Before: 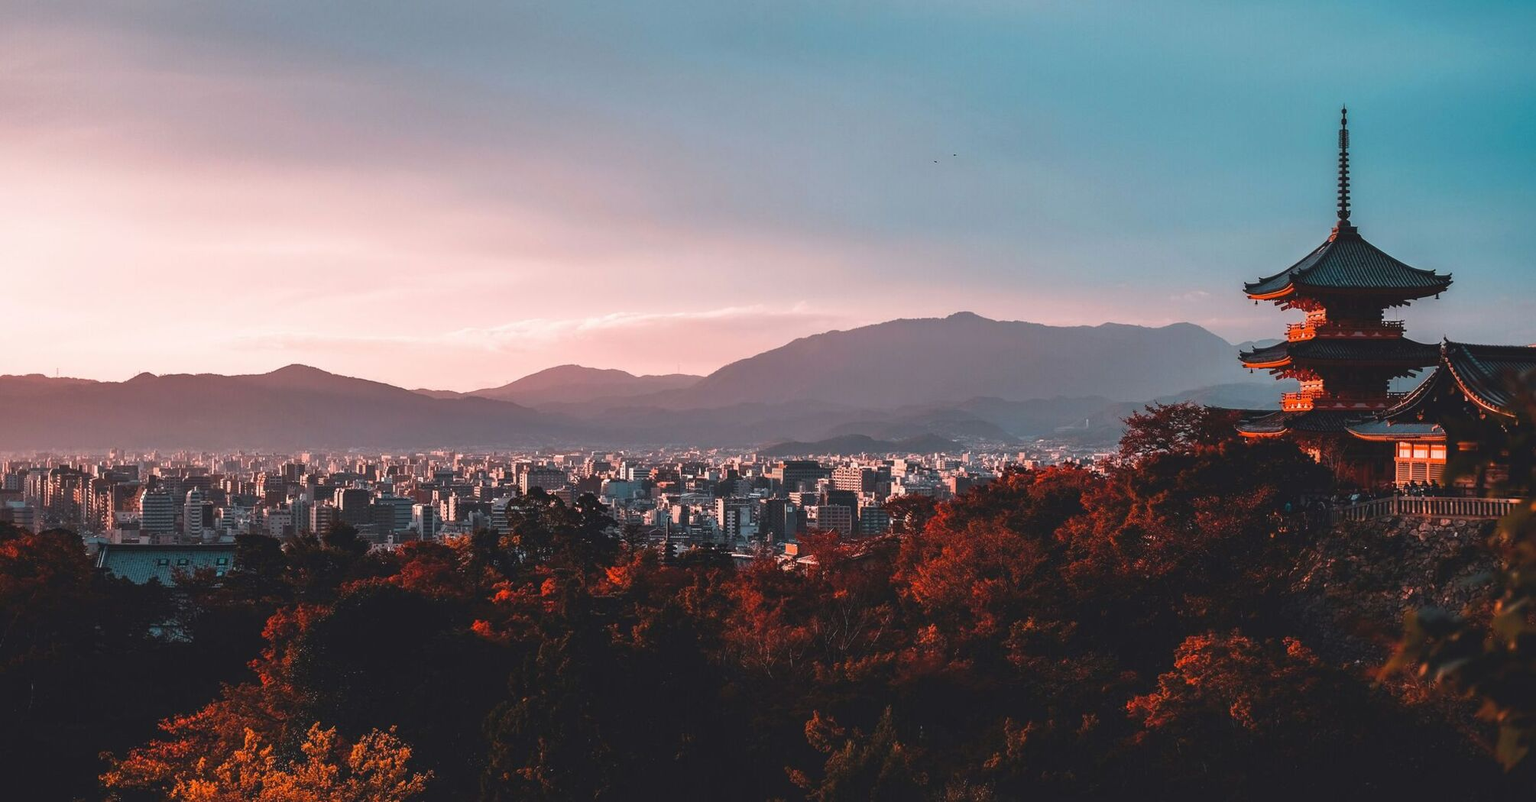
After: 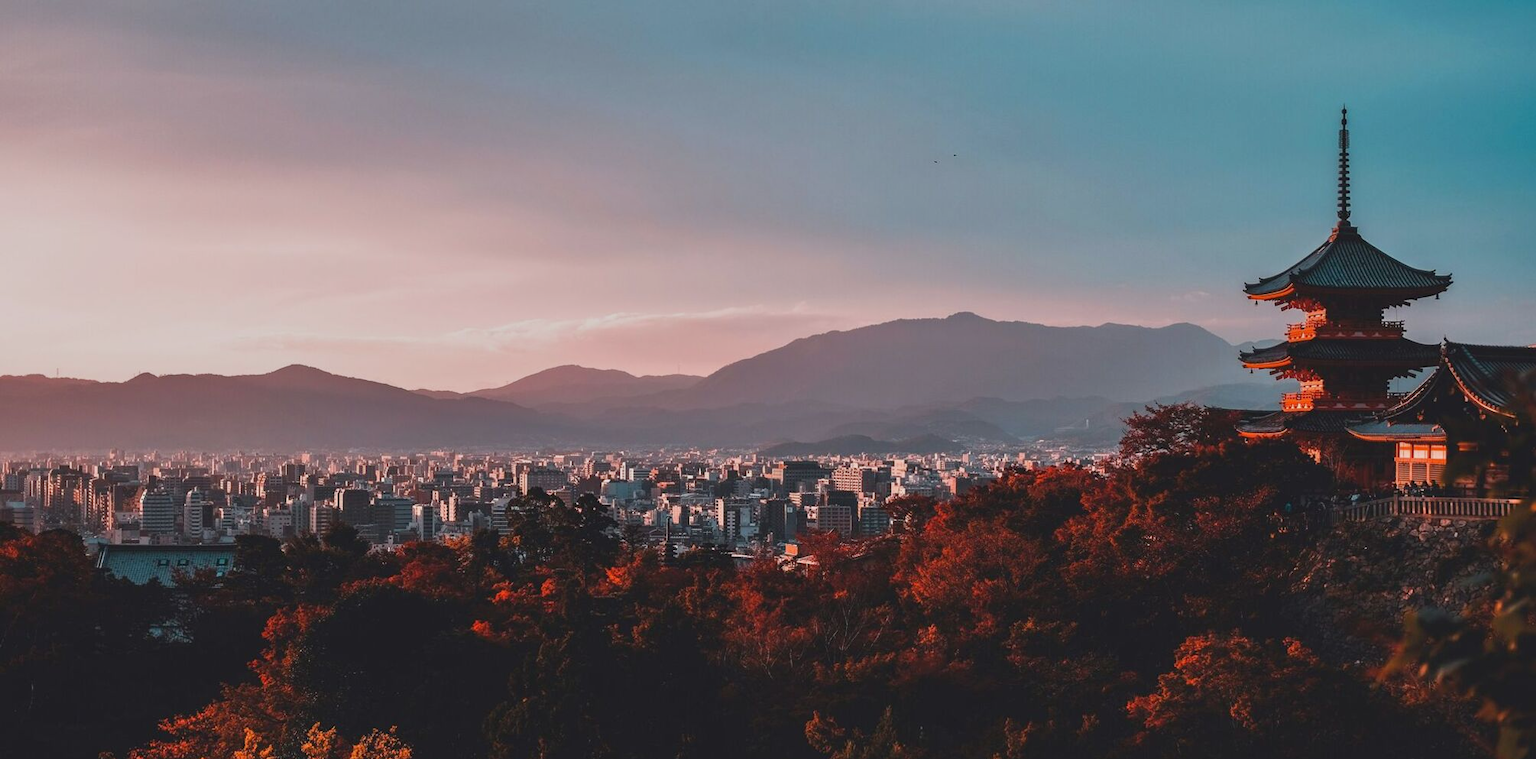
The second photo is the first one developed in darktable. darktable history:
crop and rotate: top 0.013%, bottom 5.287%
tone equalizer: -8 EV -0.002 EV, -7 EV 0.004 EV, -6 EV -0.038 EV, -5 EV 0.018 EV, -4 EV -0.021 EV, -3 EV 0.019 EV, -2 EV -0.062 EV, -1 EV -0.282 EV, +0 EV -0.578 EV
